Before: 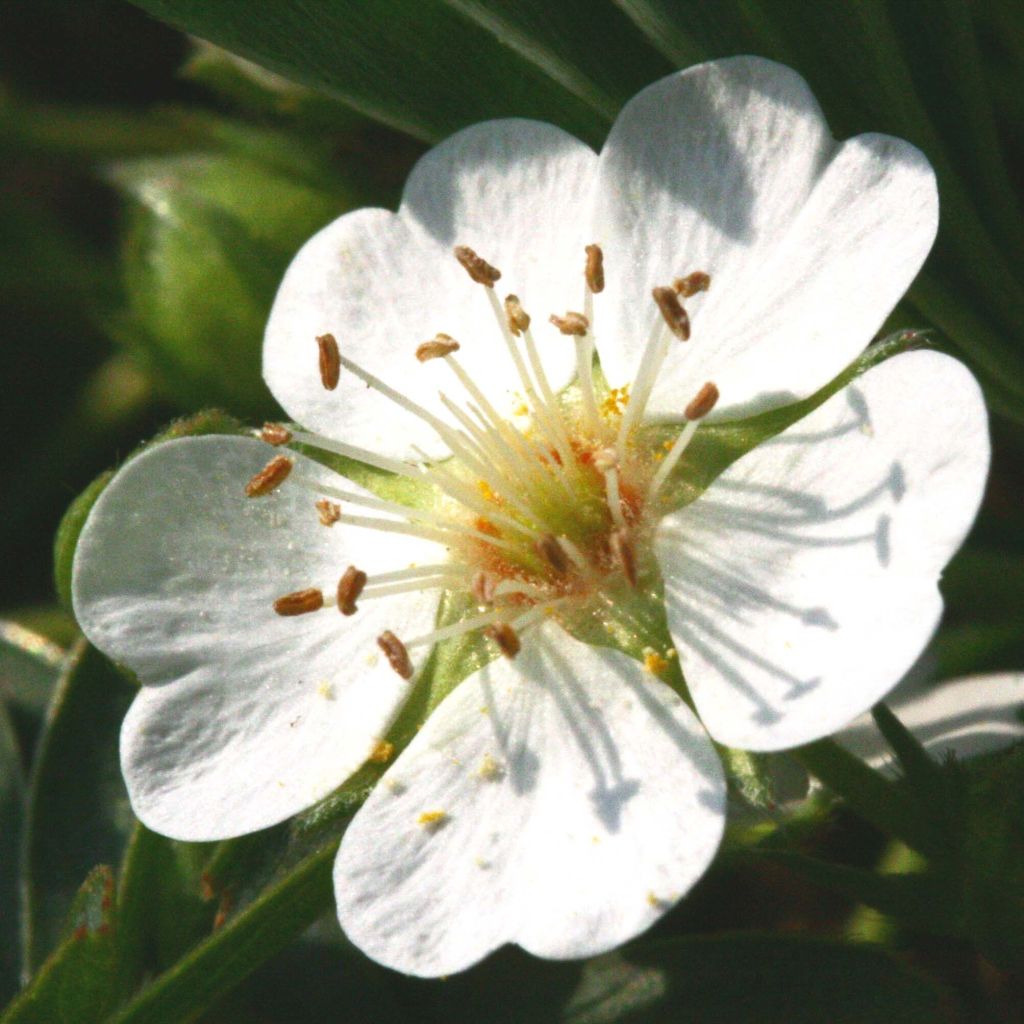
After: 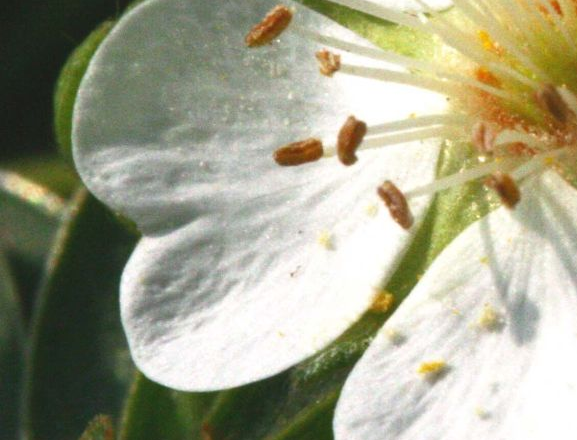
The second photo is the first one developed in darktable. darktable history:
crop: top 43.992%, right 43.592%, bottom 13.019%
